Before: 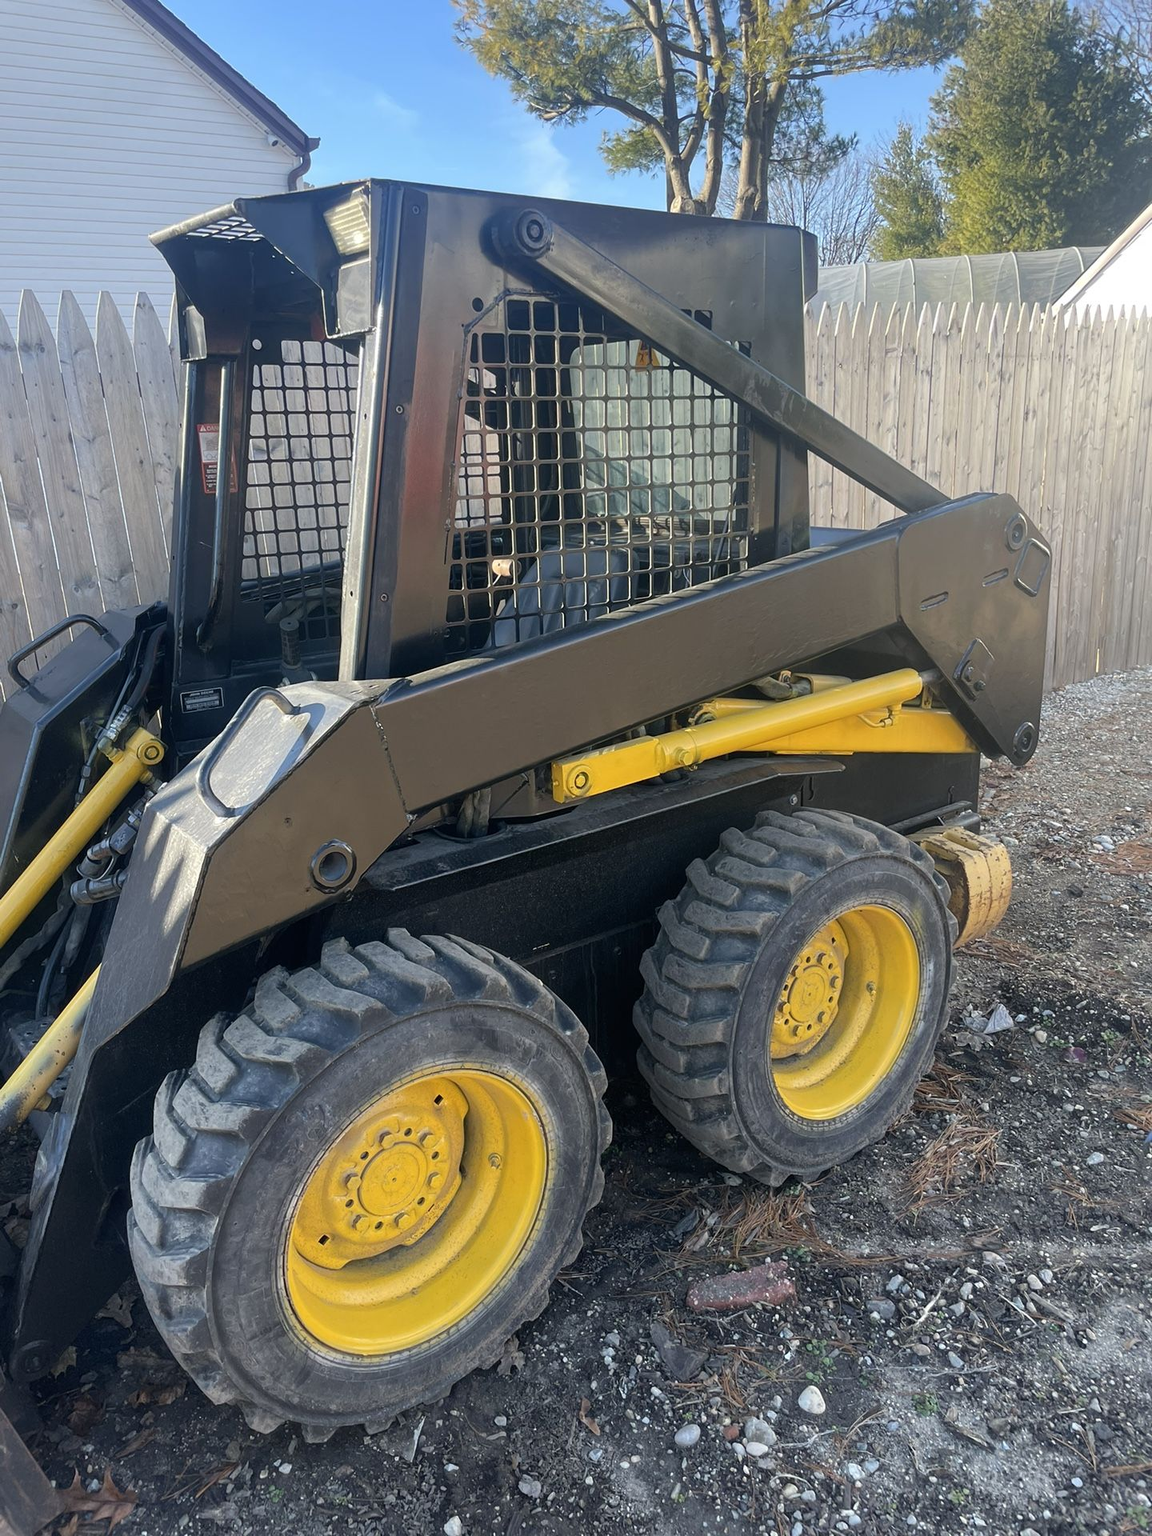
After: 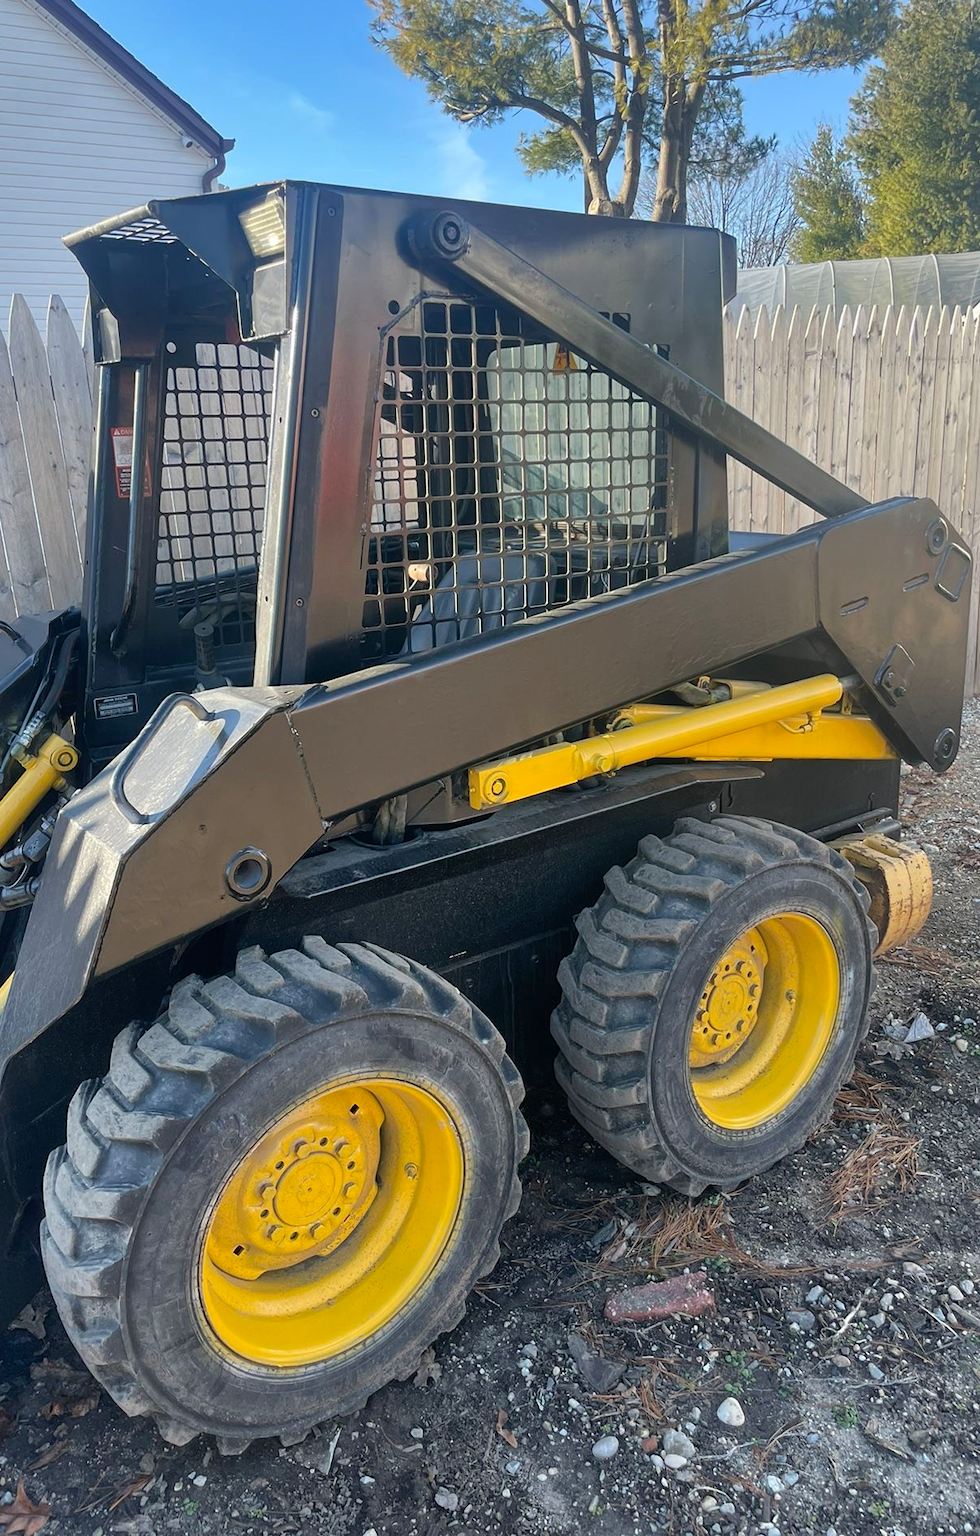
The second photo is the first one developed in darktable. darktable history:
crop: left 7.598%, right 7.873%
shadows and highlights: low approximation 0.01, soften with gaussian
